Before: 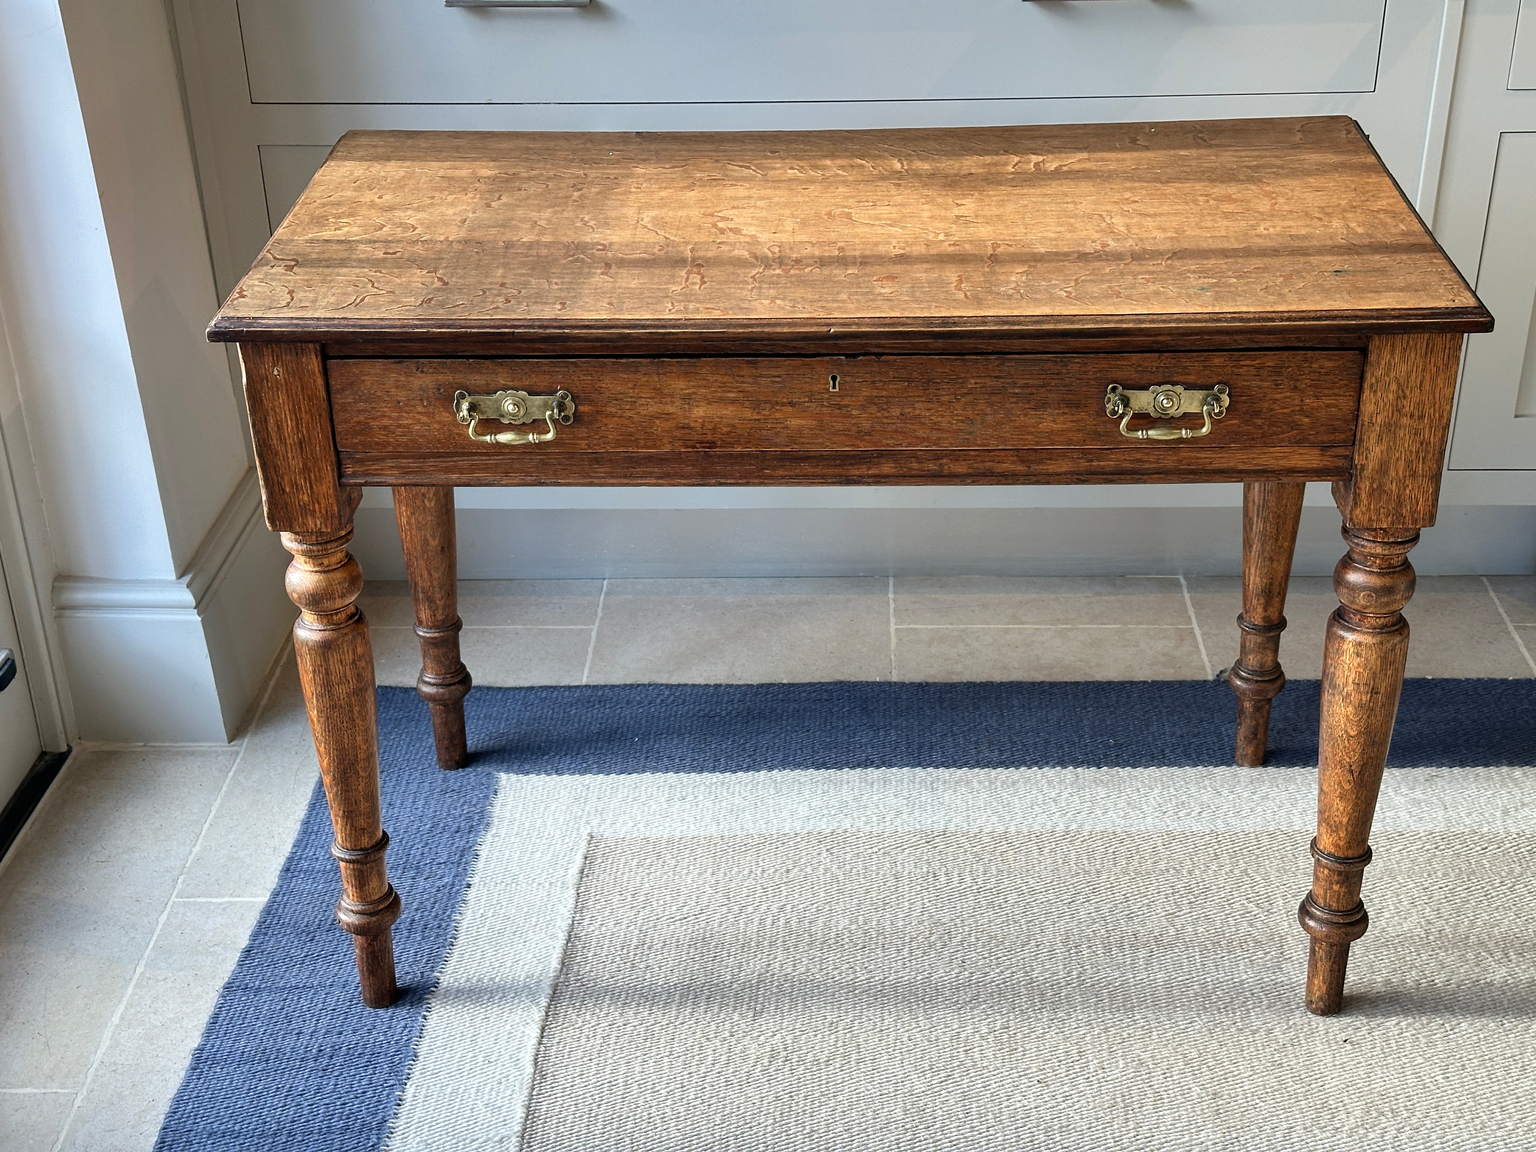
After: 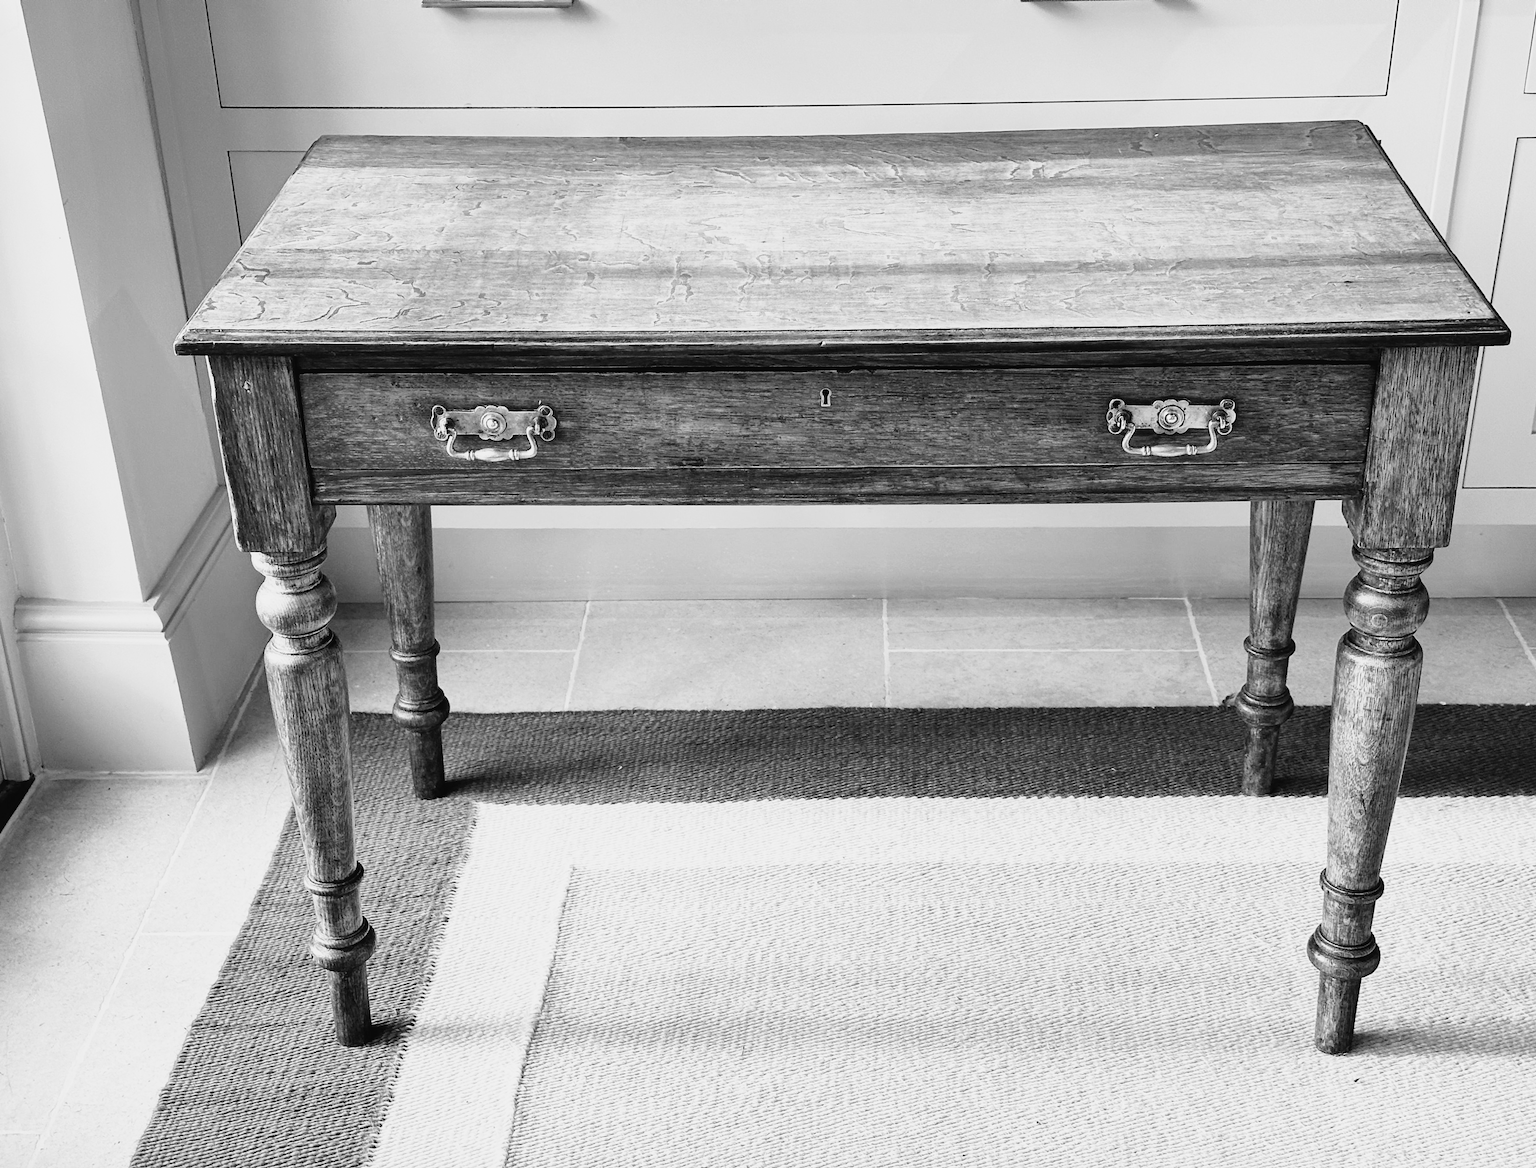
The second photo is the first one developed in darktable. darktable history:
monochrome: on, module defaults
base curve: curves: ch0 [(0, 0) (0.088, 0.125) (0.176, 0.251) (0.354, 0.501) (0.613, 0.749) (1, 0.877)], preserve colors none
crop and rotate: left 2.536%, right 1.107%, bottom 2.246%
color correction: highlights a* -4.98, highlights b* -3.76, shadows a* 3.83, shadows b* 4.08
tone curve: curves: ch0 [(0, 0.023) (0.104, 0.058) (0.21, 0.162) (0.469, 0.524) (0.579, 0.65) (0.725, 0.8) (0.858, 0.903) (1, 0.974)]; ch1 [(0, 0) (0.414, 0.395) (0.447, 0.447) (0.502, 0.501) (0.521, 0.512) (0.566, 0.566) (0.618, 0.61) (0.654, 0.642) (1, 1)]; ch2 [(0, 0) (0.369, 0.388) (0.437, 0.453) (0.492, 0.485) (0.524, 0.508) (0.553, 0.566) (0.583, 0.608) (1, 1)], color space Lab, independent channels, preserve colors none
